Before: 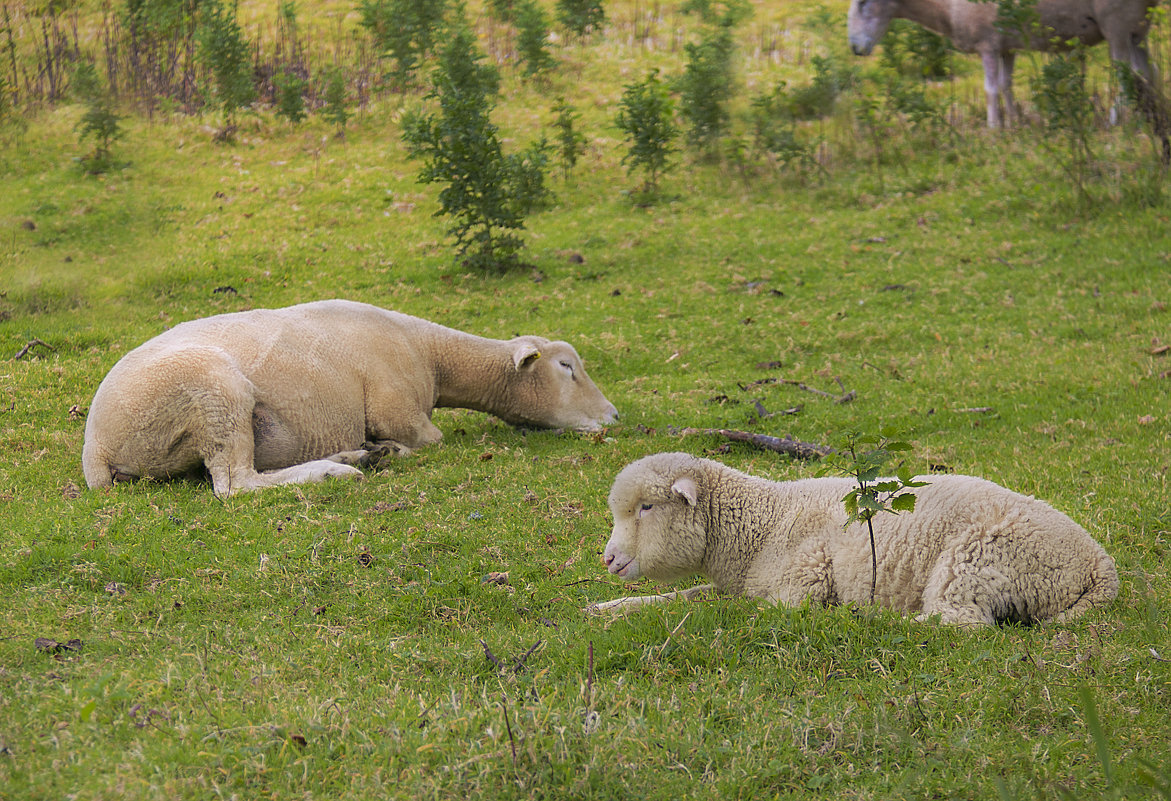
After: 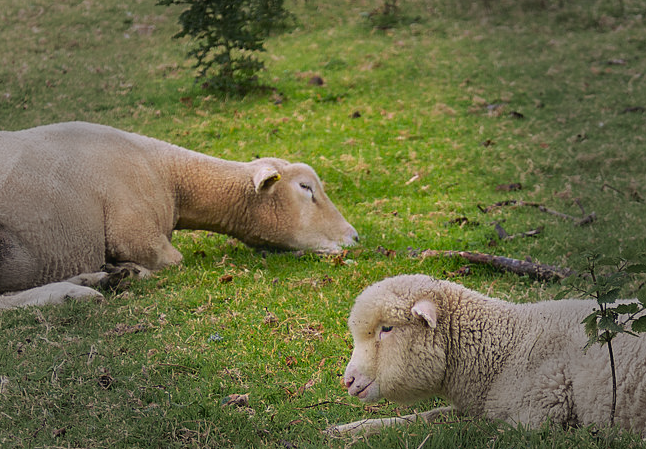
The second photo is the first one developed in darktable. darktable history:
tone curve: curves: ch0 [(0, 0.032) (0.181, 0.152) (0.751, 0.762) (1, 1)], color space Lab, independent channels, preserve colors none
tone equalizer: -8 EV -0.586 EV
vignetting: fall-off start 39.91%, fall-off radius 41.11%
crop and rotate: left 22.246%, top 22.308%, right 22.584%, bottom 21.578%
